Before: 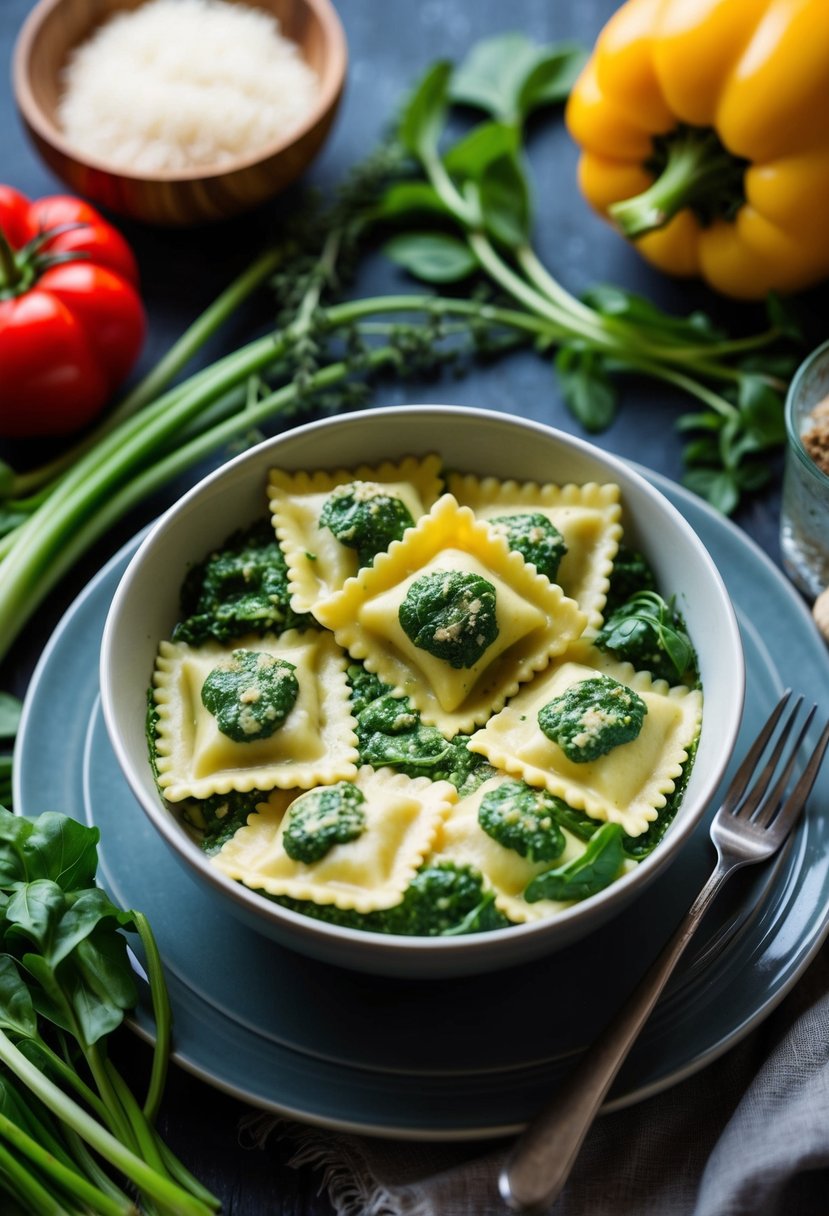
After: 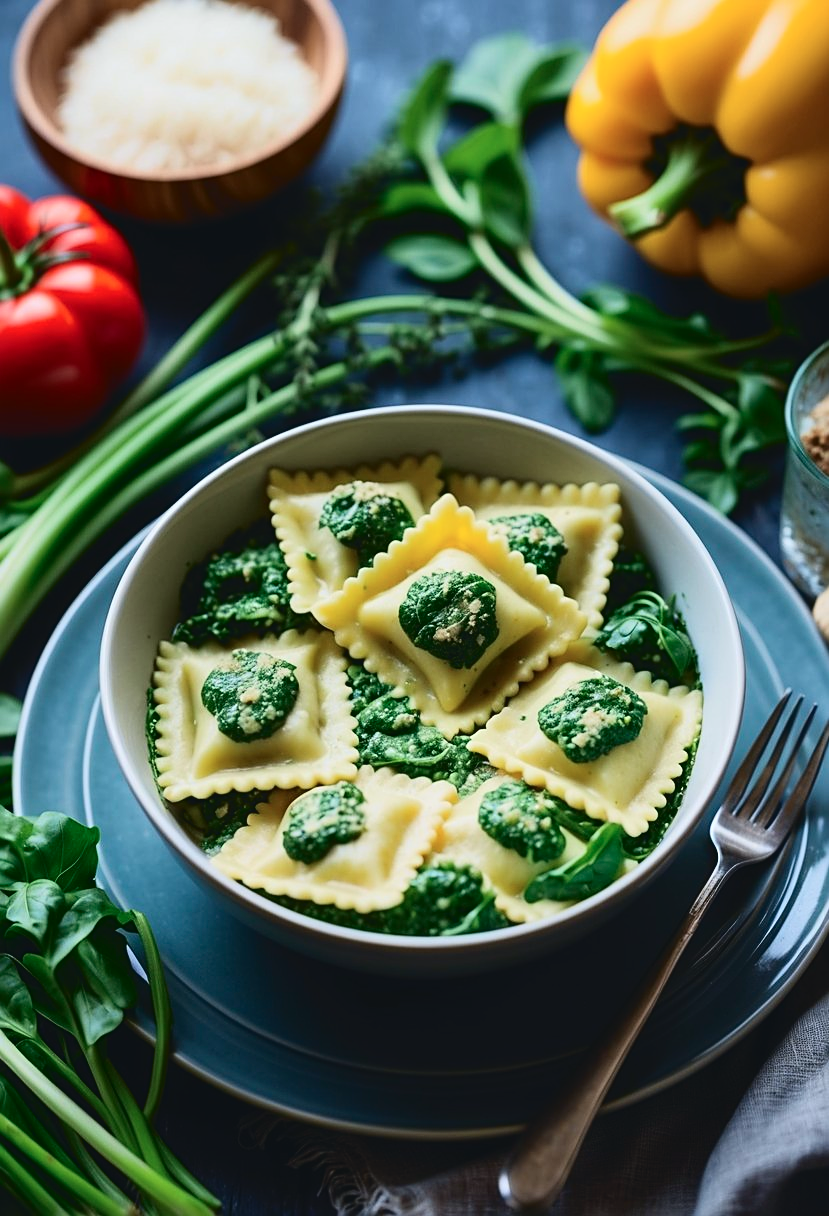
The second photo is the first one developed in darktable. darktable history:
tone curve: curves: ch0 [(0, 0.047) (0.15, 0.127) (0.46, 0.466) (0.751, 0.788) (1, 0.961)]; ch1 [(0, 0) (0.43, 0.408) (0.476, 0.469) (0.505, 0.501) (0.553, 0.557) (0.592, 0.58) (0.631, 0.625) (1, 1)]; ch2 [(0, 0) (0.505, 0.495) (0.55, 0.557) (0.583, 0.573) (1, 1)], color space Lab, independent channels, preserve colors none
sharpen: on, module defaults
